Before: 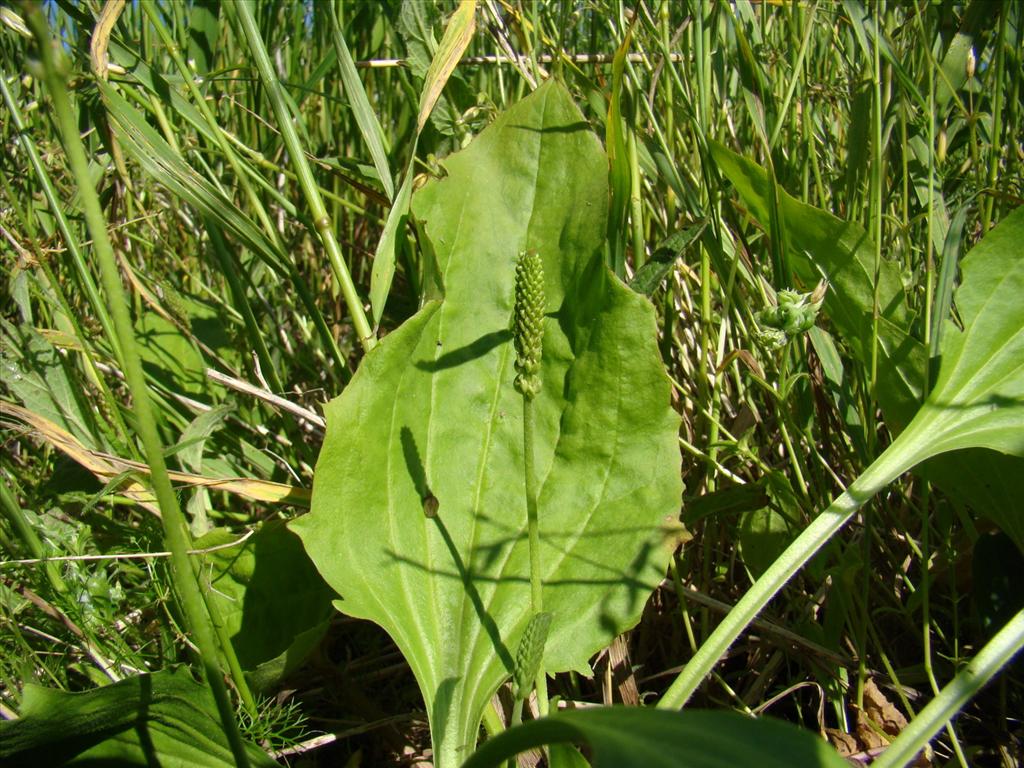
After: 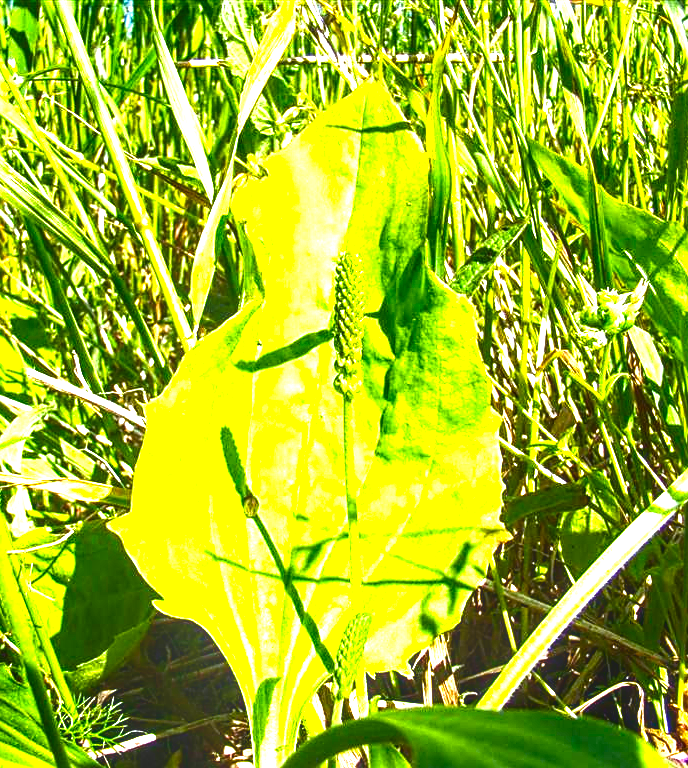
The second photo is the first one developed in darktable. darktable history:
color correction: highlights a* -0.768, highlights b* -9.57
color balance rgb: perceptual saturation grading › global saturation 29.69%, perceptual brilliance grading › global brilliance 30.096%
crop and rotate: left 17.614%, right 15.111%
contrast brightness saturation: contrast 0.098, brightness -0.262, saturation 0.137
exposure: black level correction 0, exposure 1.199 EV, compensate highlight preservation false
sharpen: on, module defaults
local contrast: highlights 63%, detail 143%, midtone range 0.421
